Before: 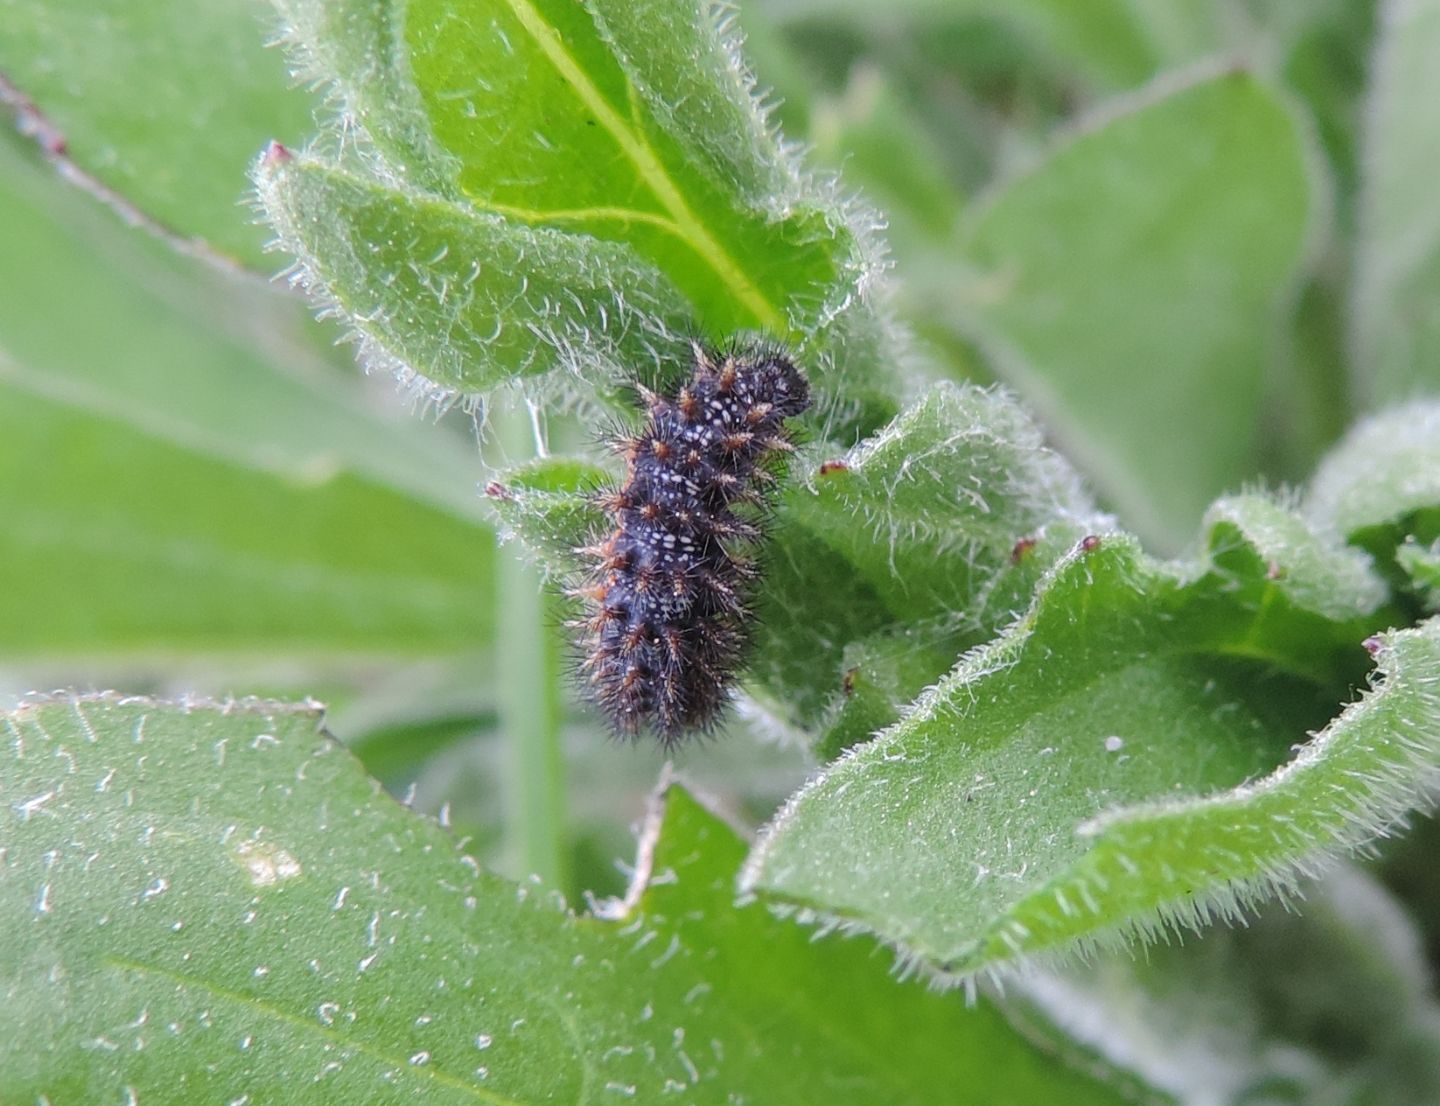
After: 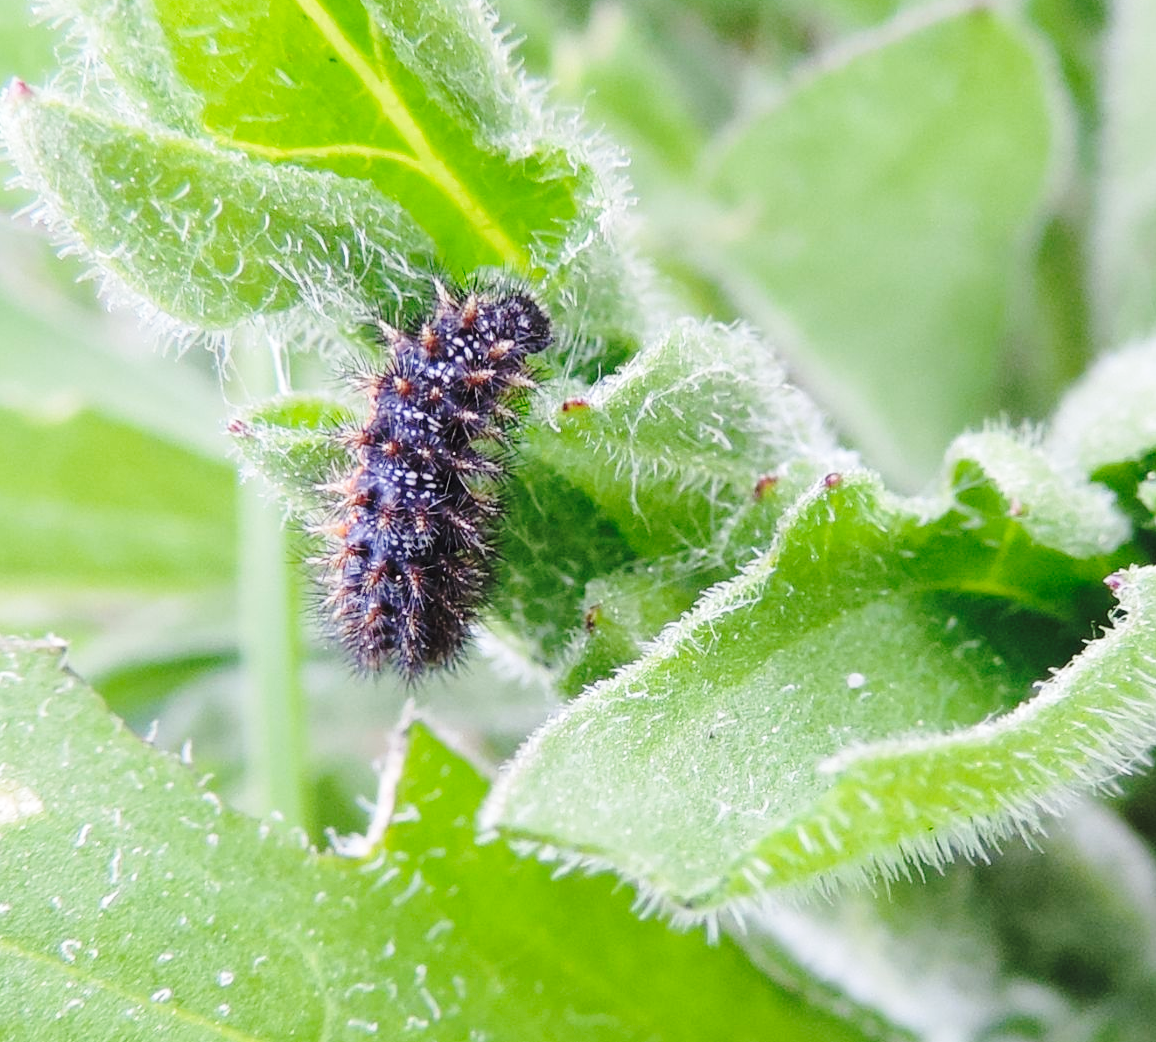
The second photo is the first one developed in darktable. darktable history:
crop and rotate: left 17.959%, top 5.771%, right 1.742%
base curve: curves: ch0 [(0, 0) (0.036, 0.037) (0.121, 0.228) (0.46, 0.76) (0.859, 0.983) (1, 1)], preserve colors none
